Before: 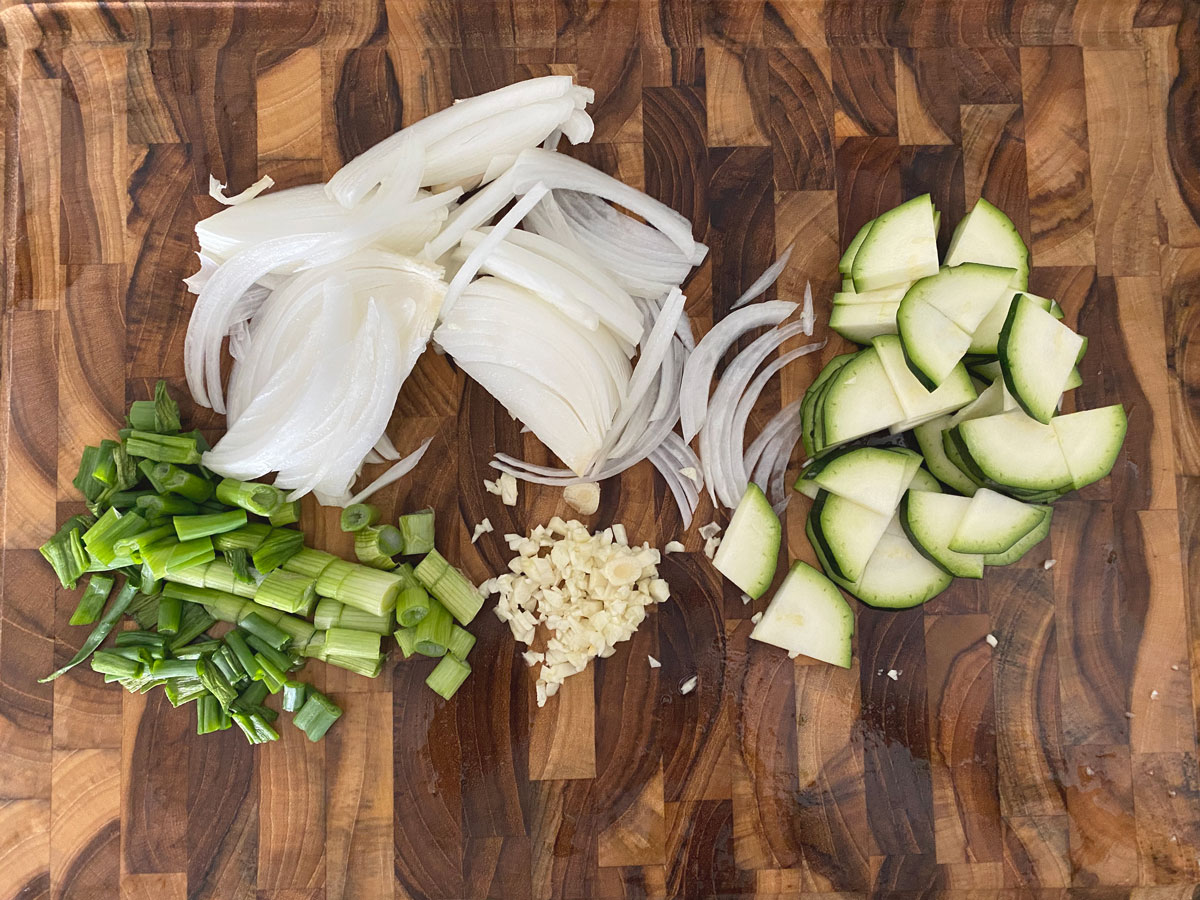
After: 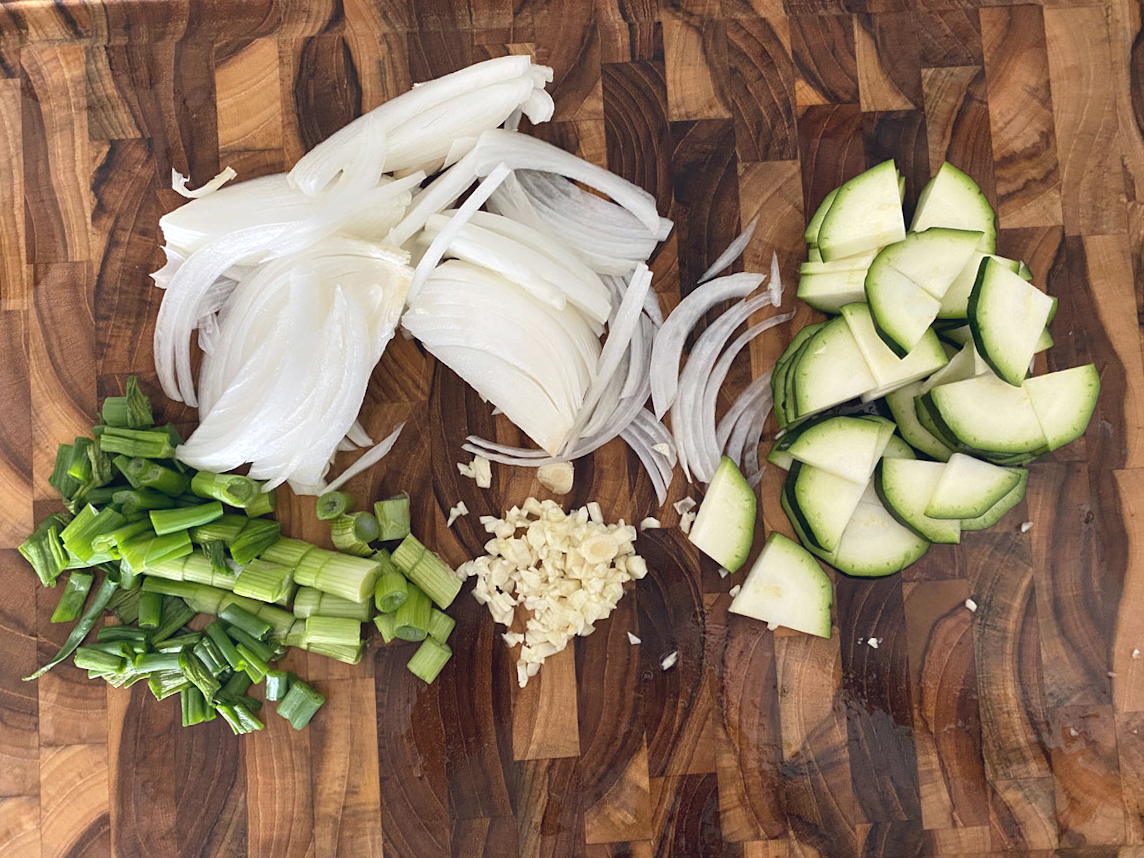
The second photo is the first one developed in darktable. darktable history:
color balance rgb: shadows lift › chroma 3.88%, shadows lift › hue 88.52°, power › hue 214.65°, global offset › chroma 0.1%, global offset › hue 252.4°, contrast 4.45%
rotate and perspective: rotation -2.12°, lens shift (vertical) 0.009, lens shift (horizontal) -0.008, automatic cropping original format, crop left 0.036, crop right 0.964, crop top 0.05, crop bottom 0.959
